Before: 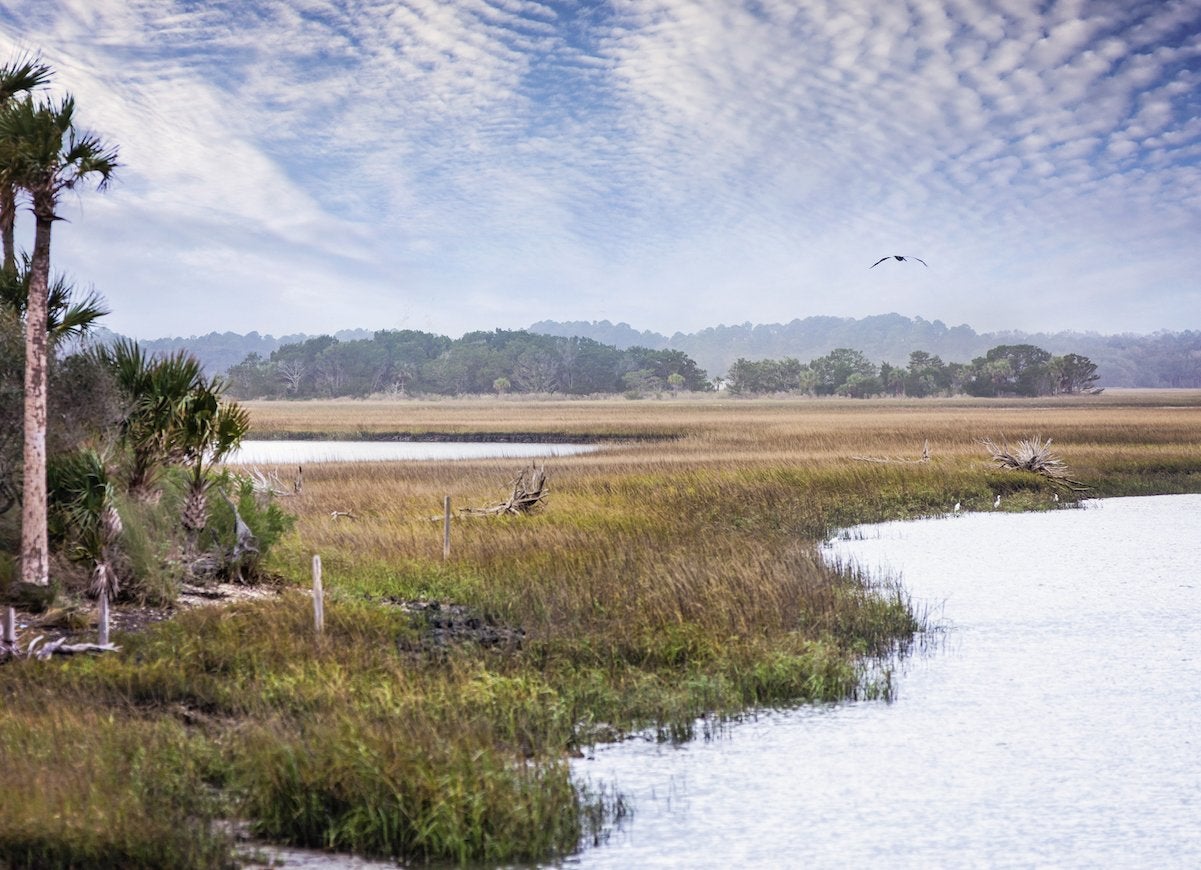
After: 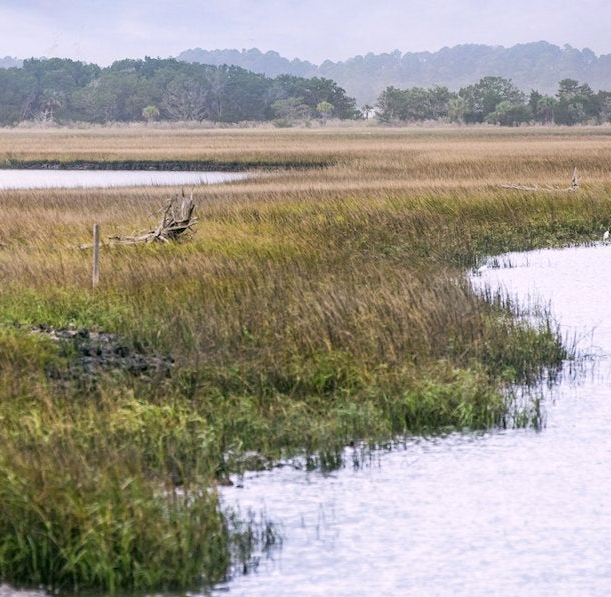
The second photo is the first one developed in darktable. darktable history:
color calibration: illuminant as shot in camera, x 0.358, y 0.373, temperature 4628.91 K
crop and rotate: left 29.231%, top 31.308%, right 19.824%
color correction: highlights a* 4.05, highlights b* 4.96, shadows a* -7.8, shadows b* 4.82
